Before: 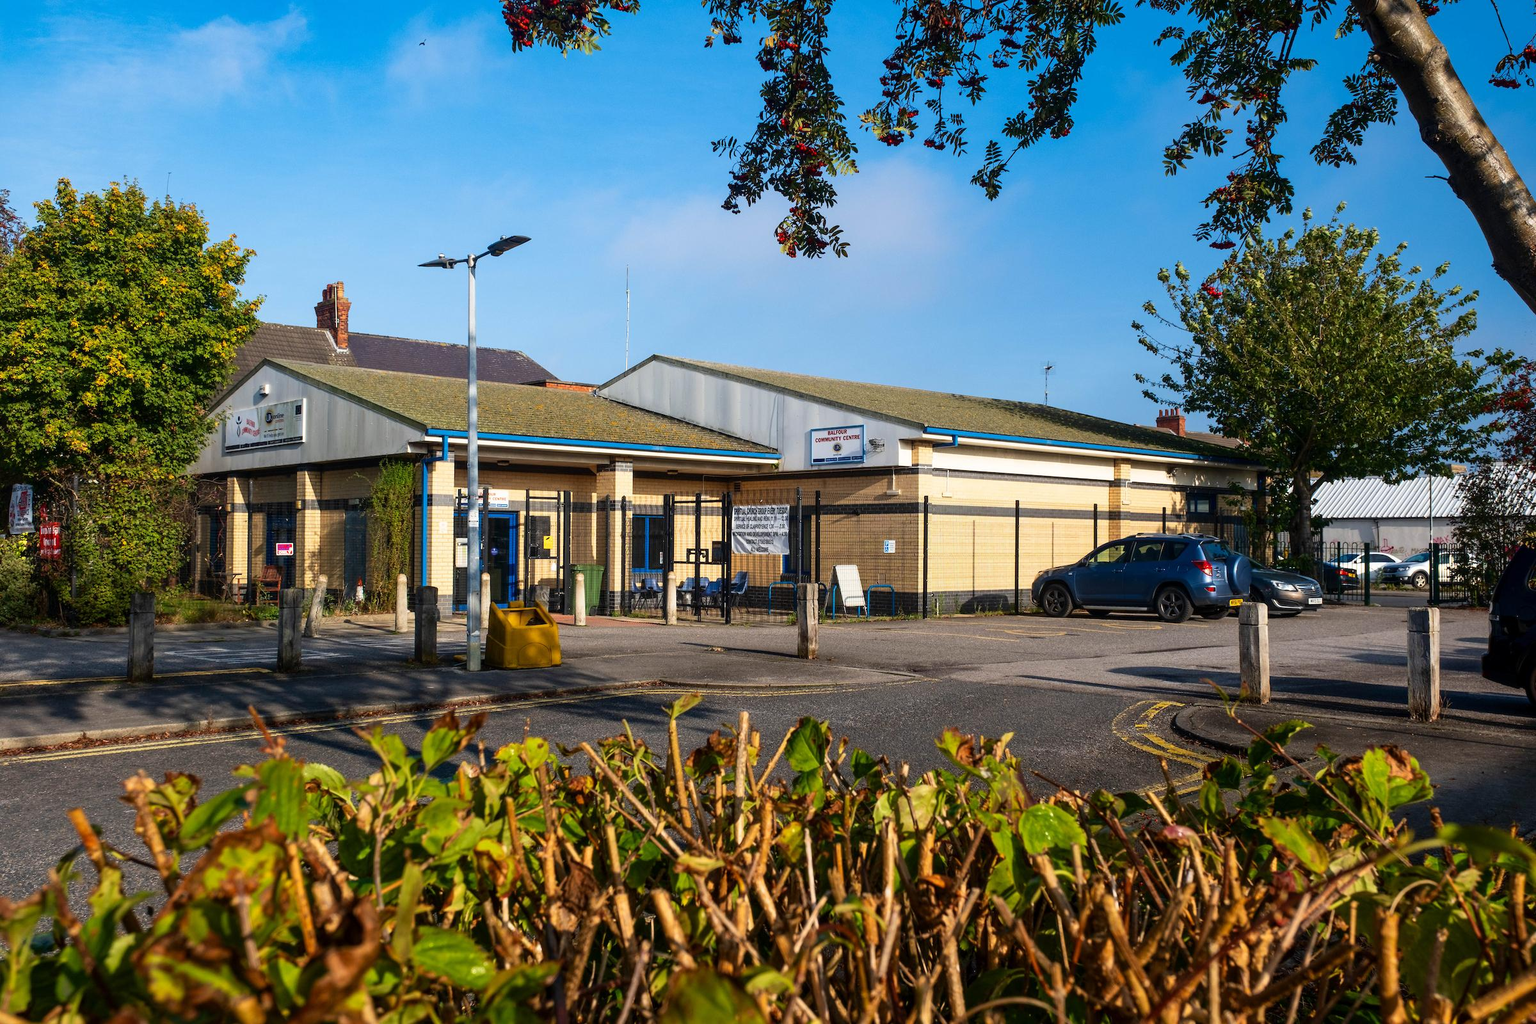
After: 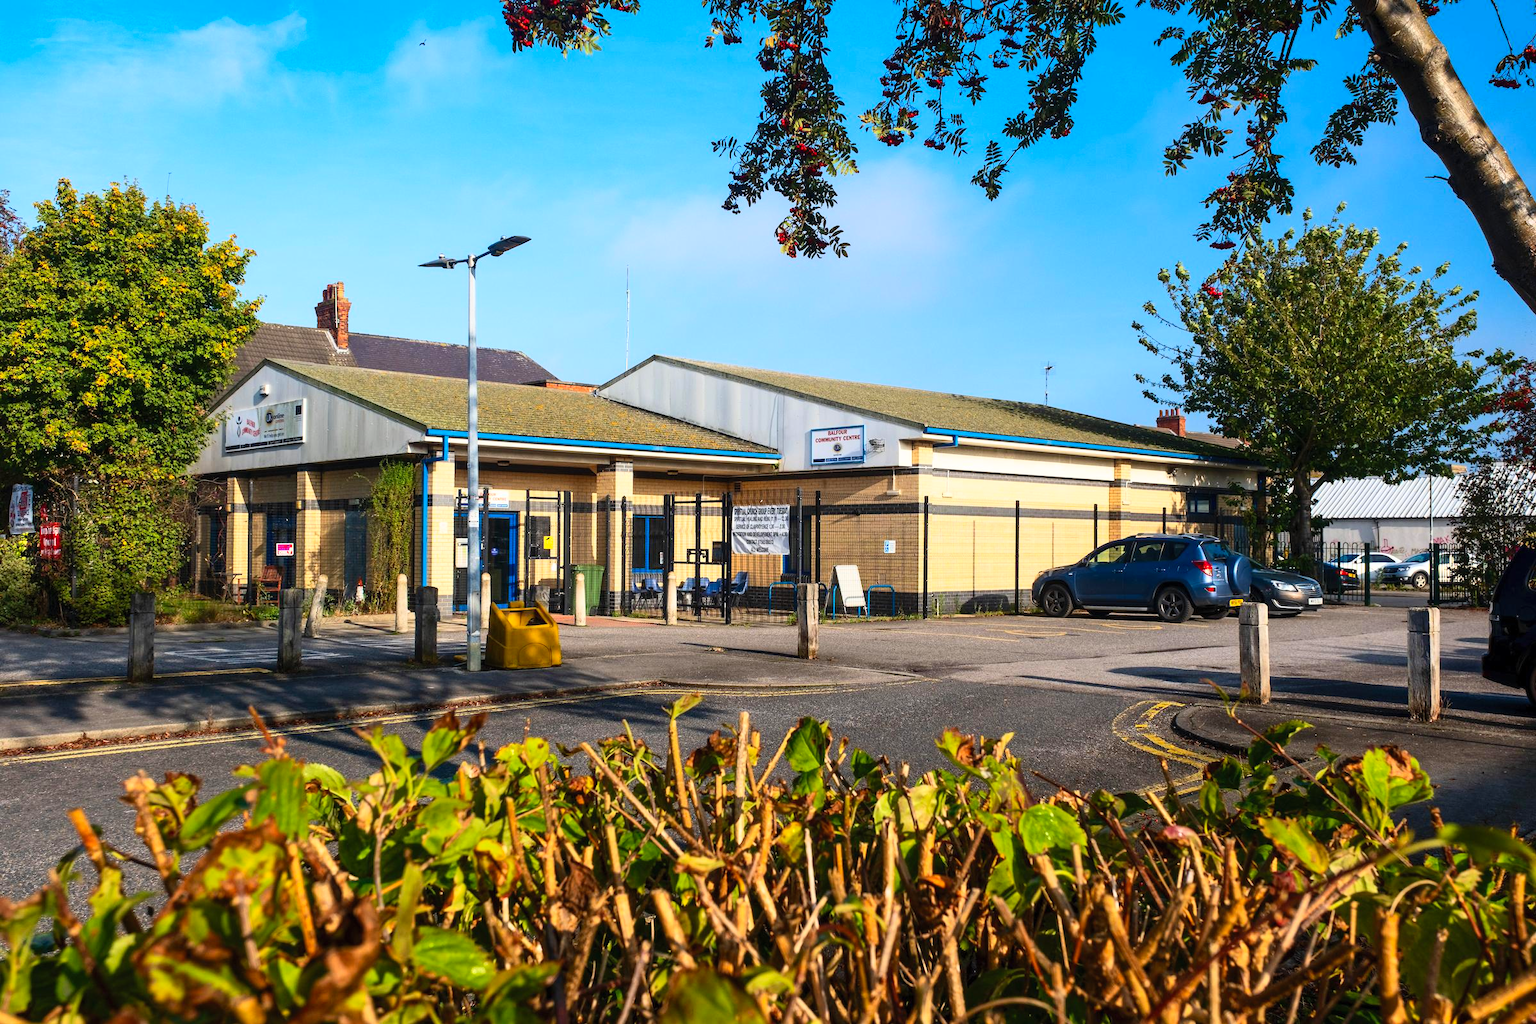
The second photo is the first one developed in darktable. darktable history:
contrast brightness saturation: contrast 0.202, brightness 0.167, saturation 0.215
